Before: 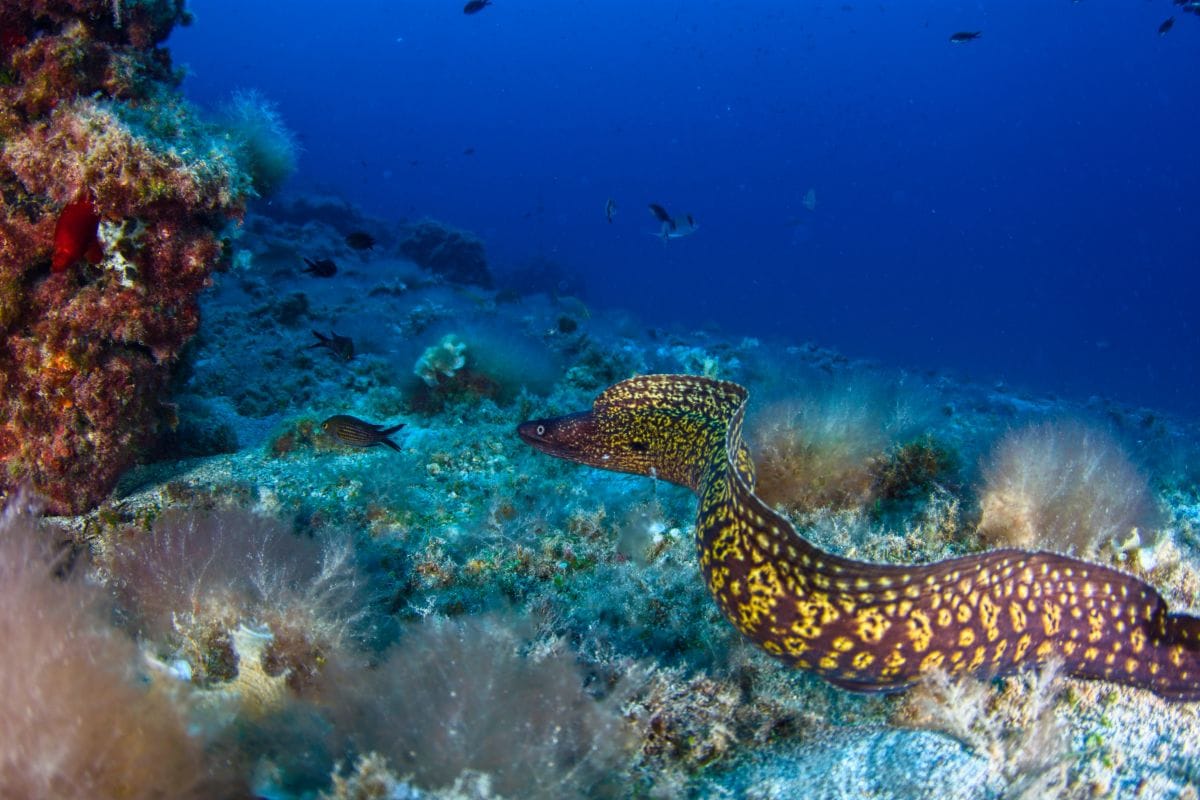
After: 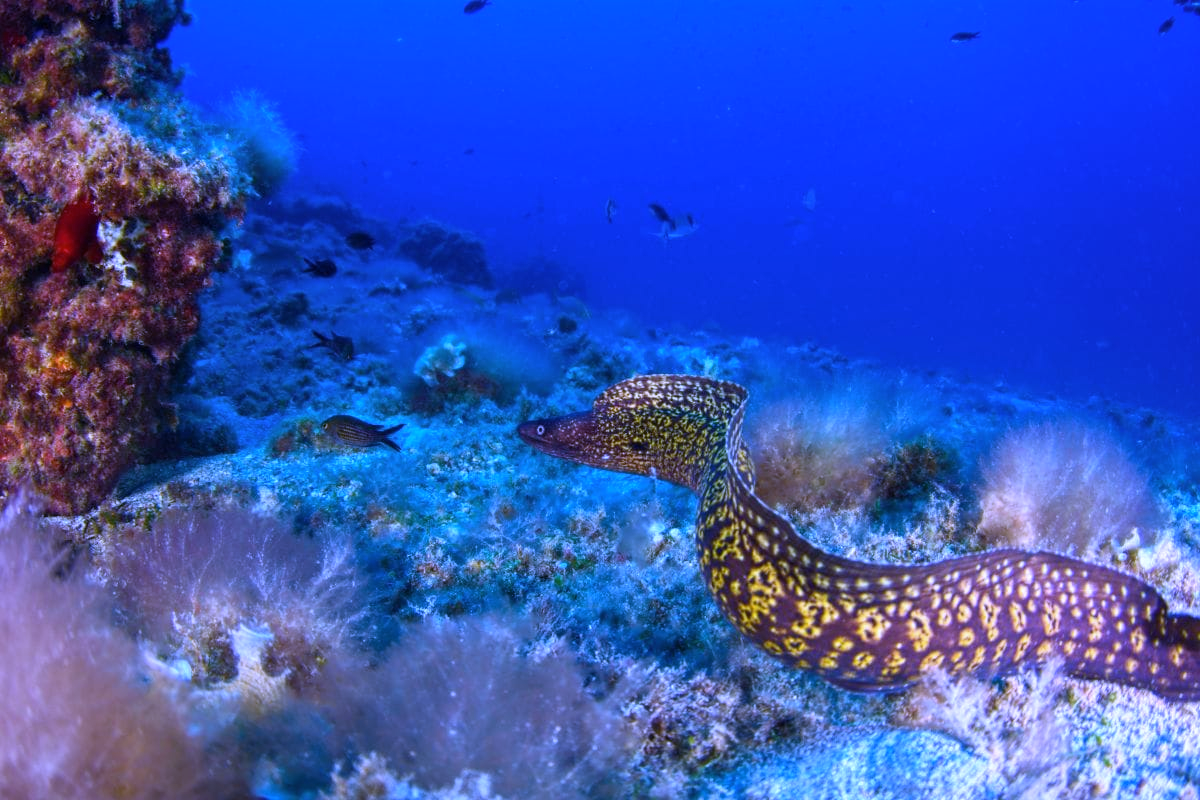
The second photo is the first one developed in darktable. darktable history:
shadows and highlights: shadows 25, highlights -25
white balance: red 0.98, blue 1.61
